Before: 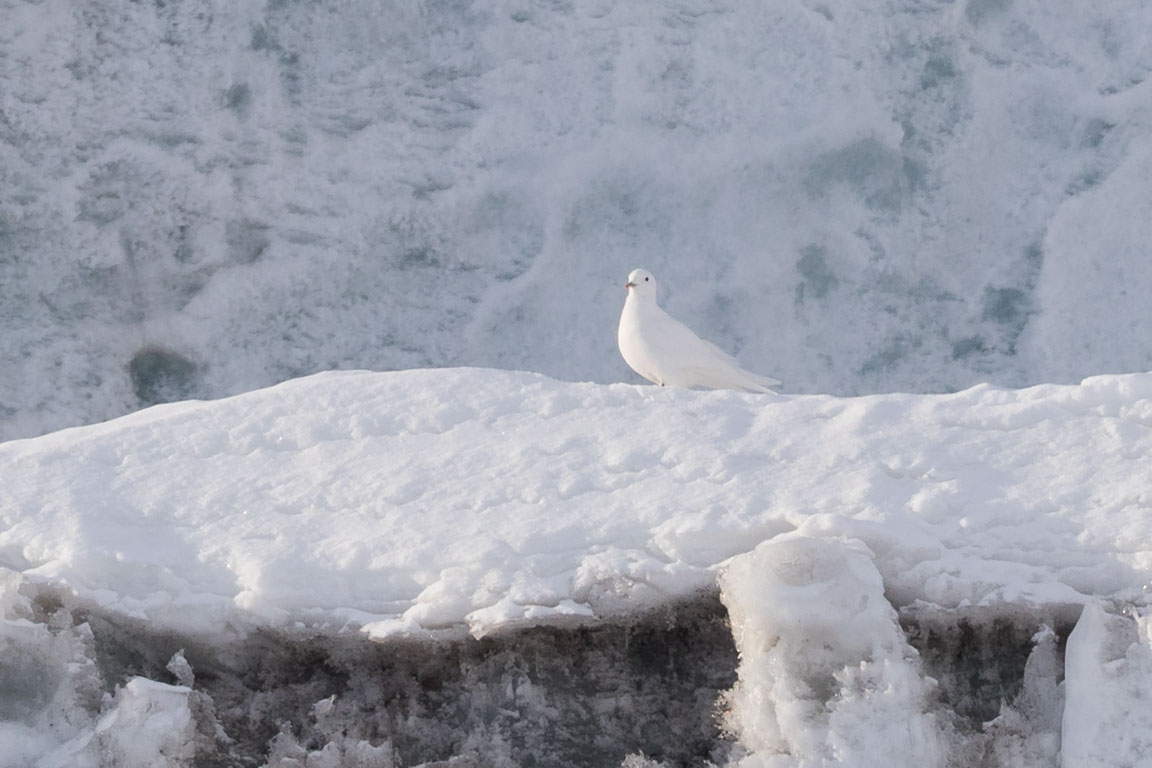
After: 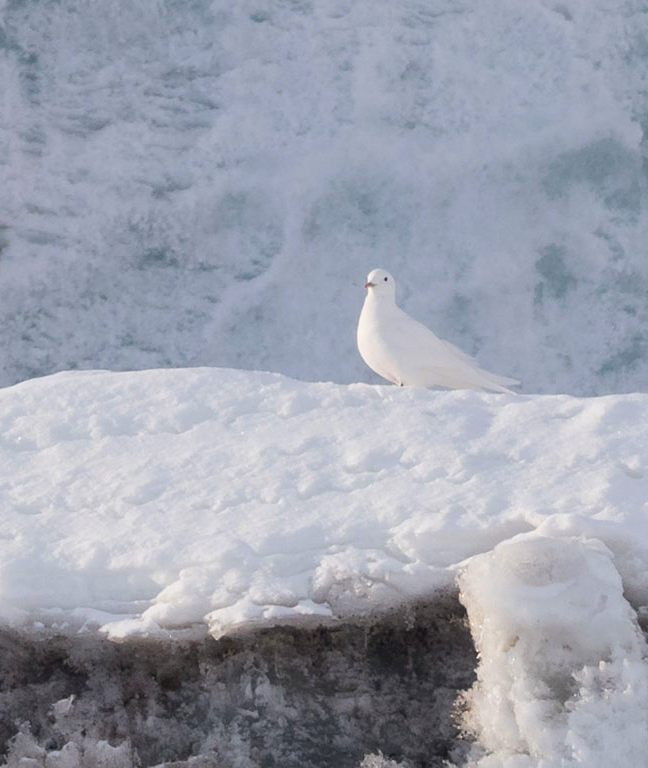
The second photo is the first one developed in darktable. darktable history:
crop and rotate: left 22.707%, right 20.98%
color balance rgb: perceptual saturation grading › global saturation 25.824%
